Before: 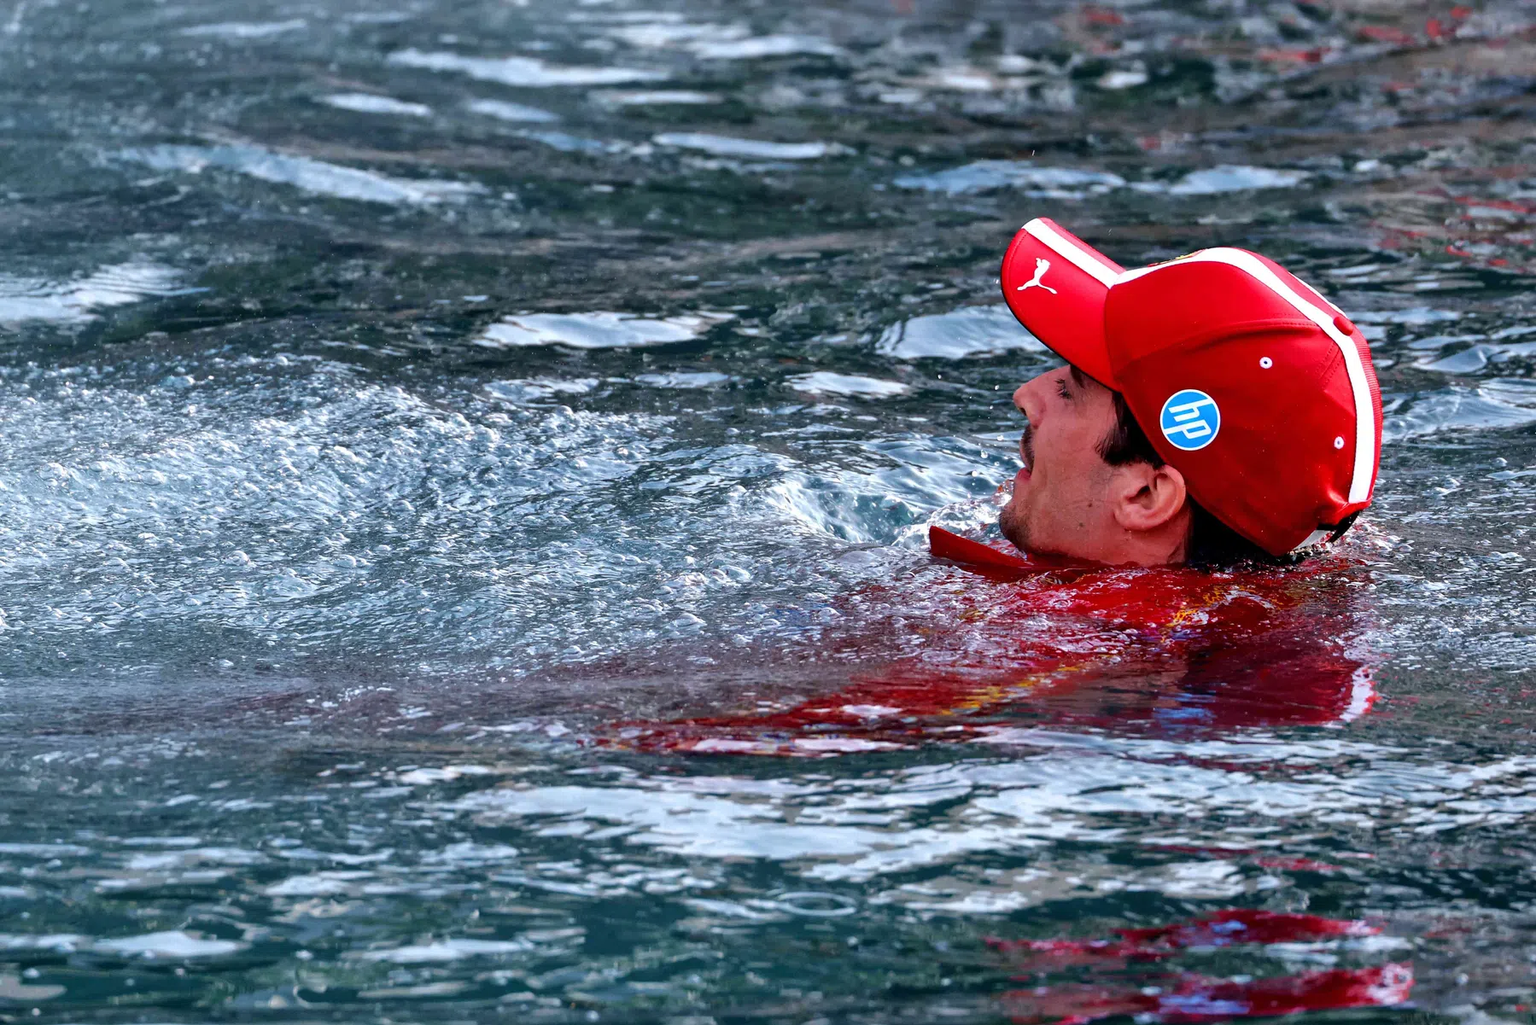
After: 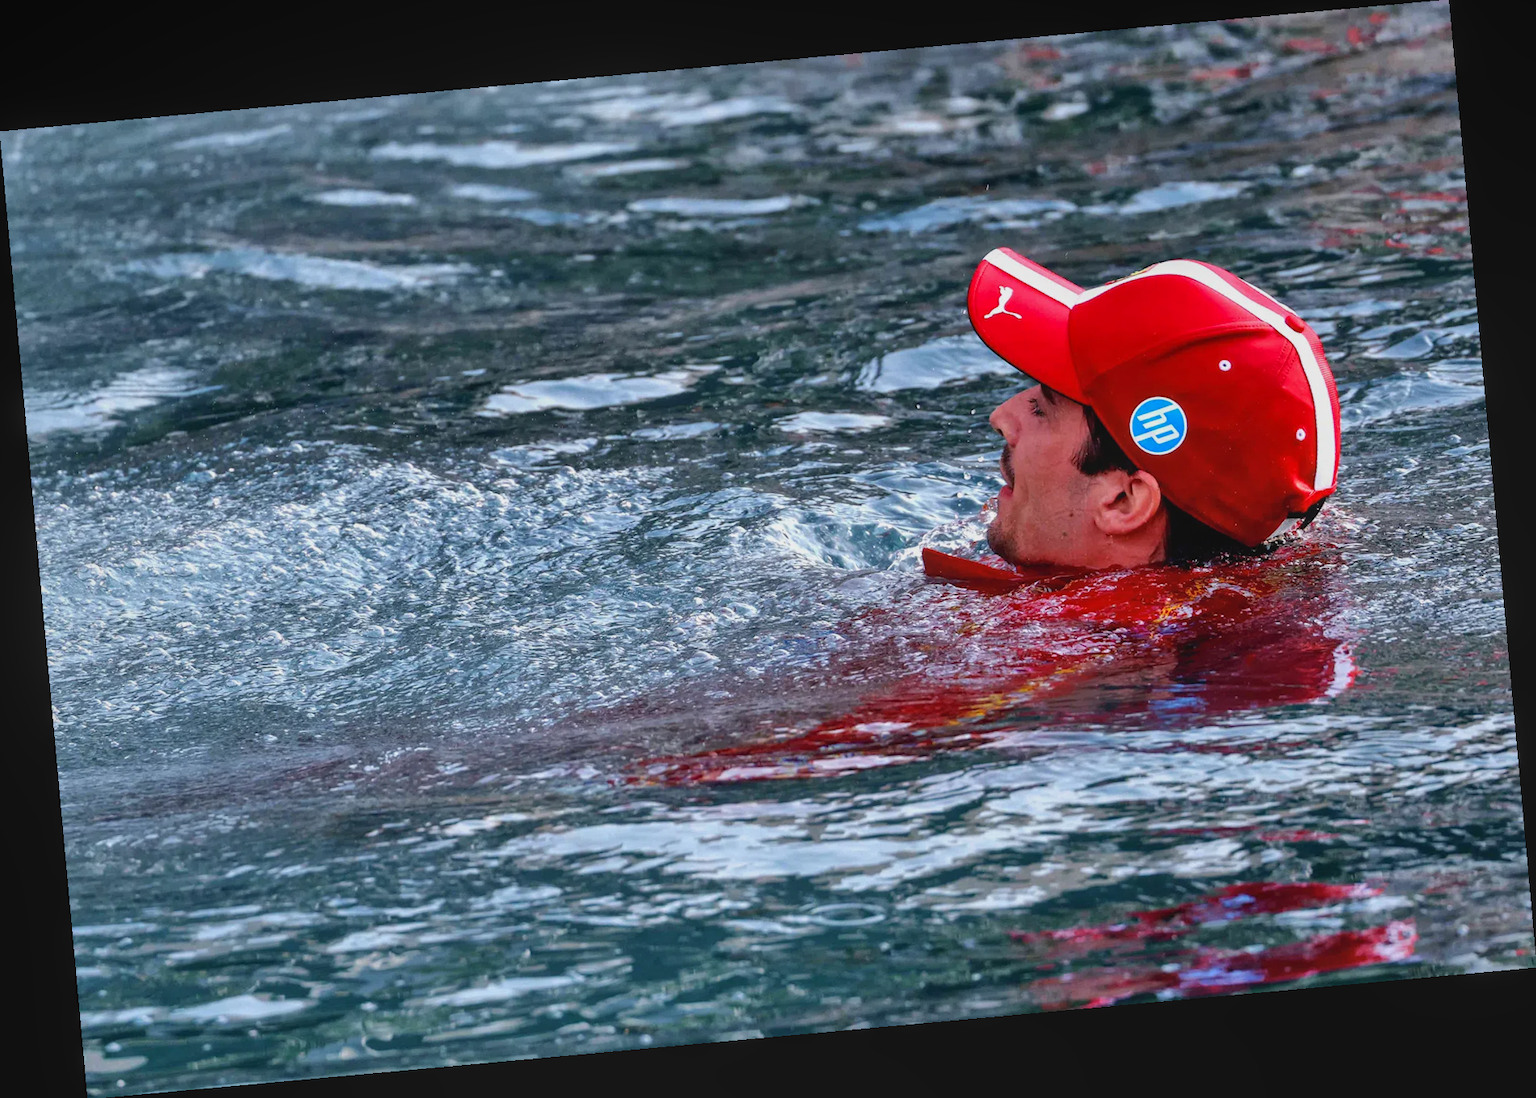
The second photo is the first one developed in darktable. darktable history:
rotate and perspective: rotation -5.2°, automatic cropping off
shadows and highlights: radius 125.46, shadows 30.51, highlights -30.51, low approximation 0.01, soften with gaussian
local contrast: highlights 48%, shadows 0%, detail 100%
